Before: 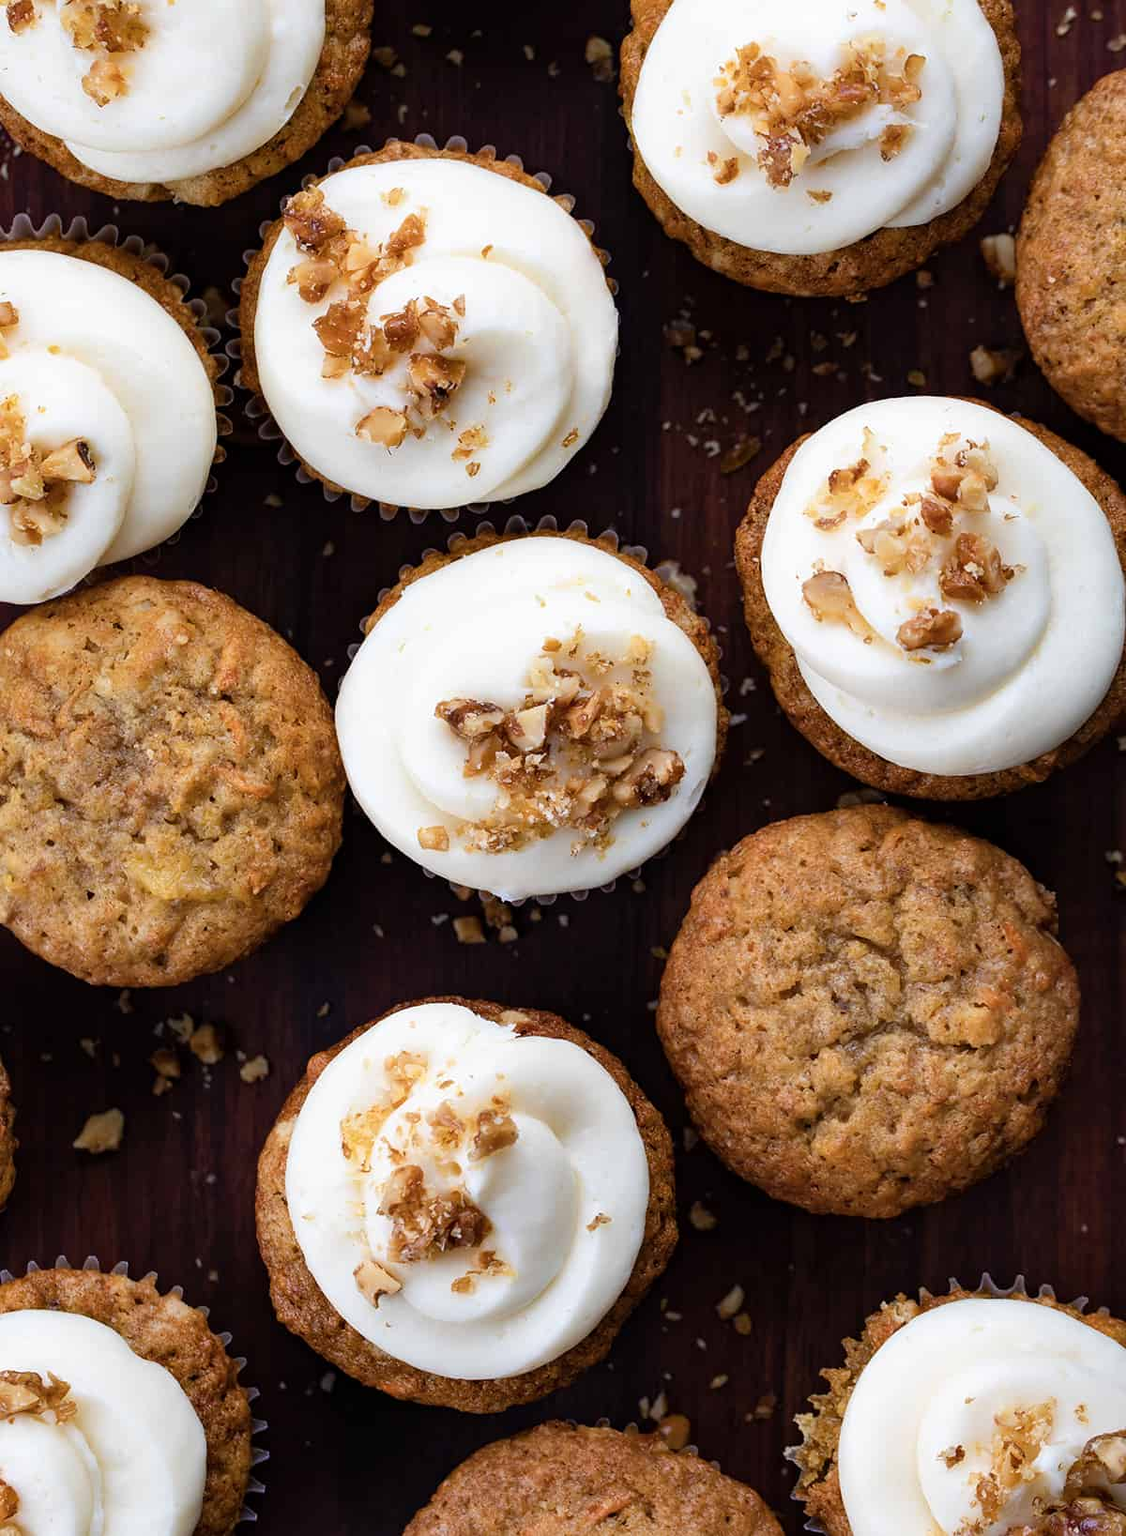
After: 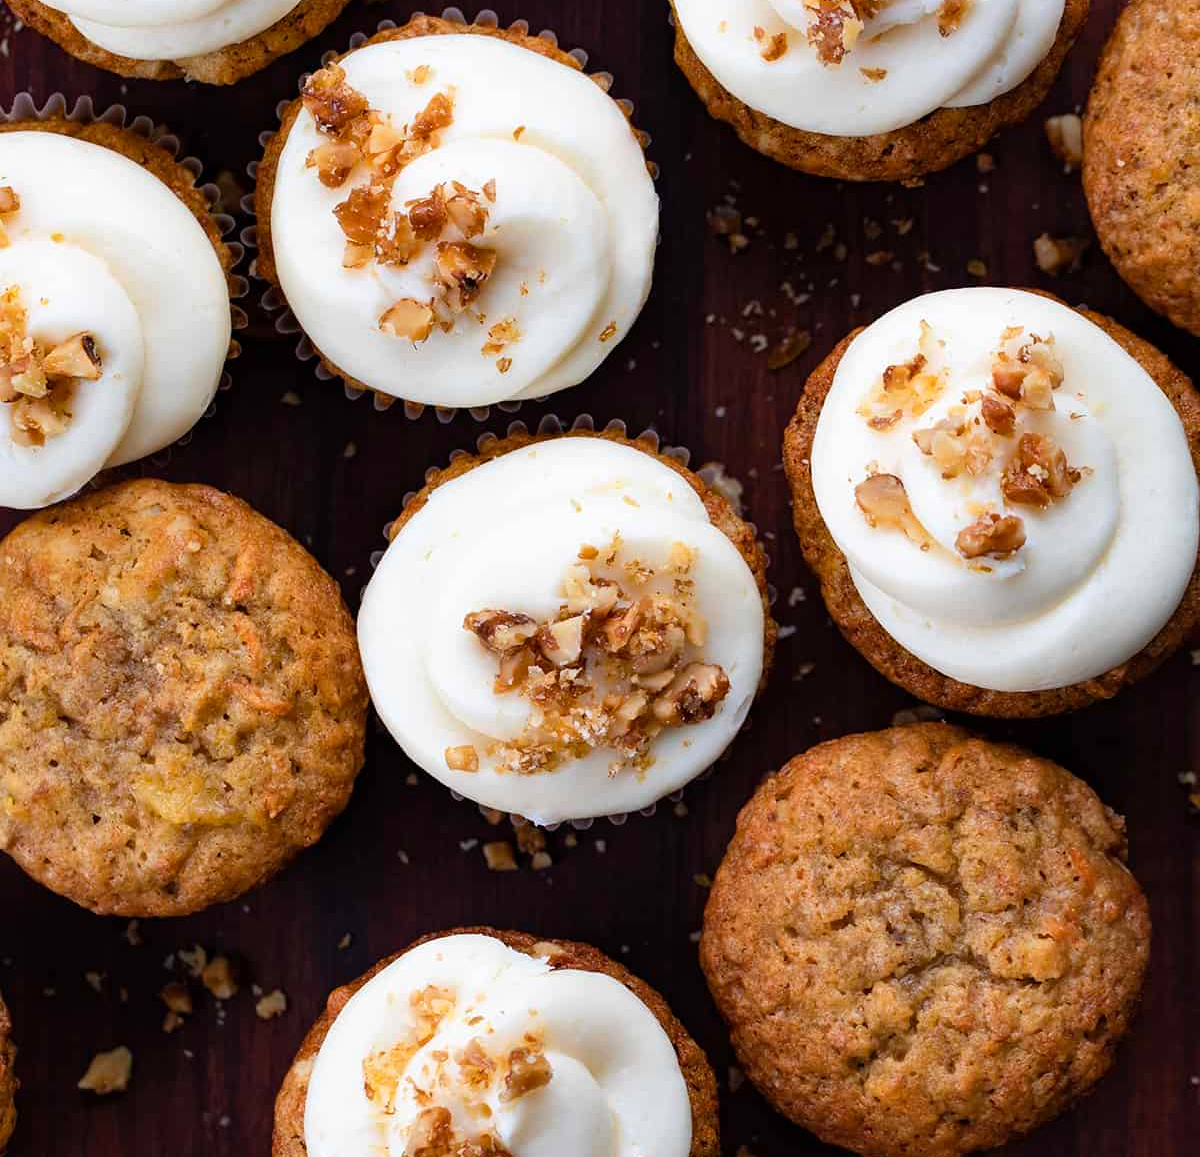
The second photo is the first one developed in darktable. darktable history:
color balance: input saturation 99%
crop and rotate: top 8.293%, bottom 20.996%
